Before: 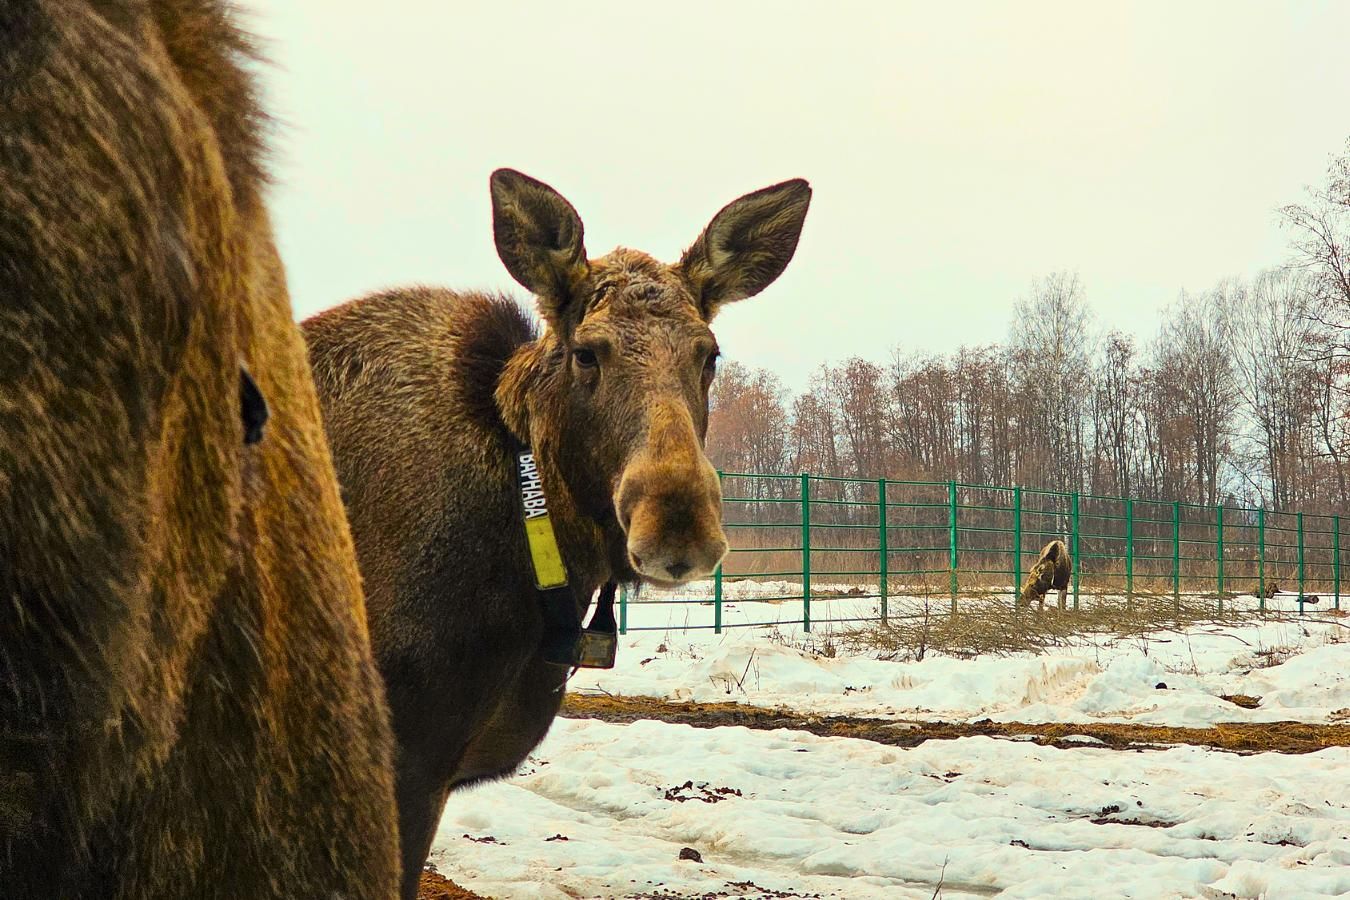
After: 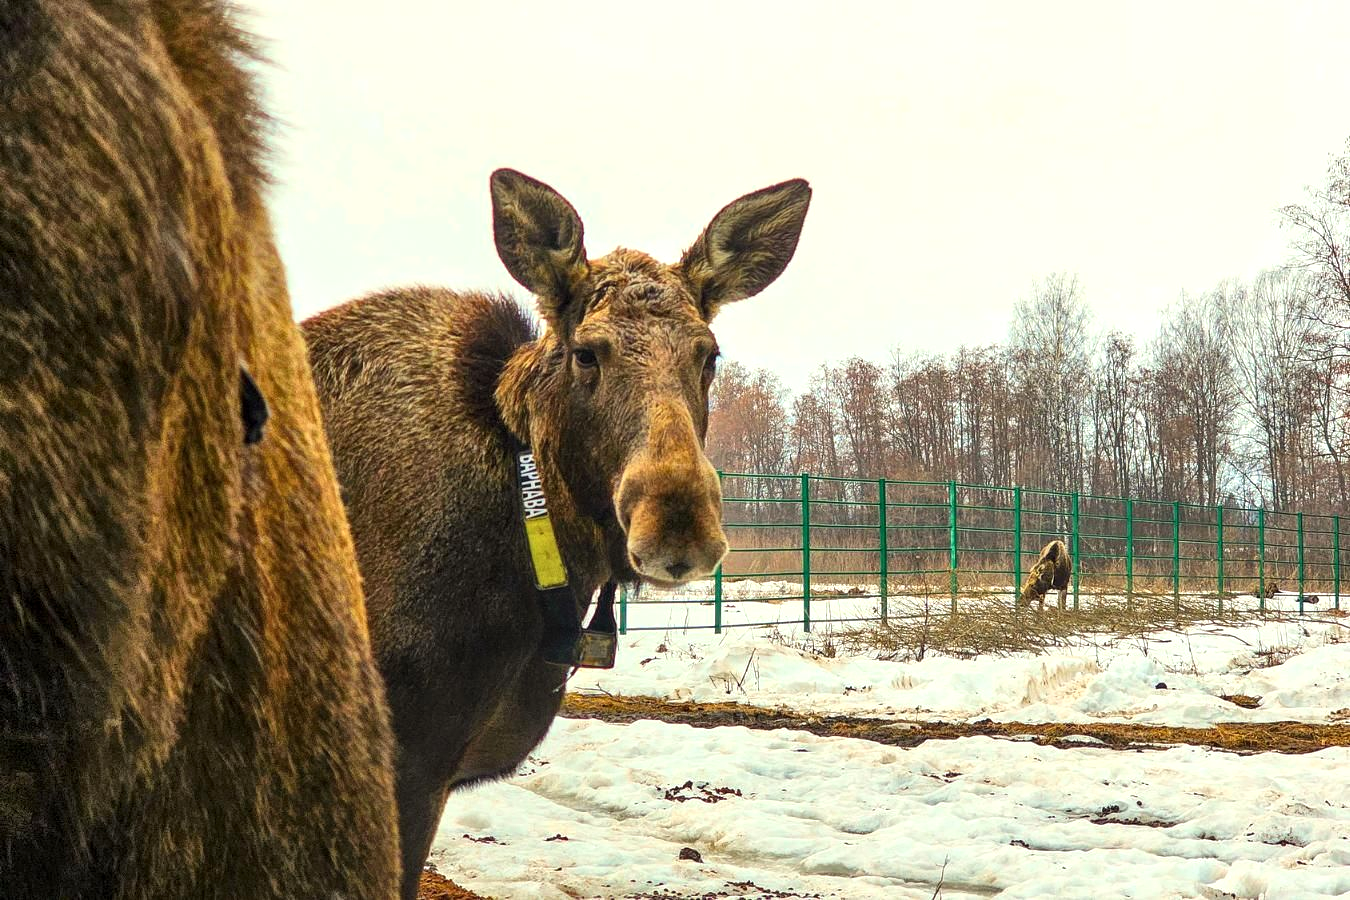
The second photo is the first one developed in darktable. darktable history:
local contrast: on, module defaults
exposure: exposure 0.29 EV, compensate highlight preservation false
